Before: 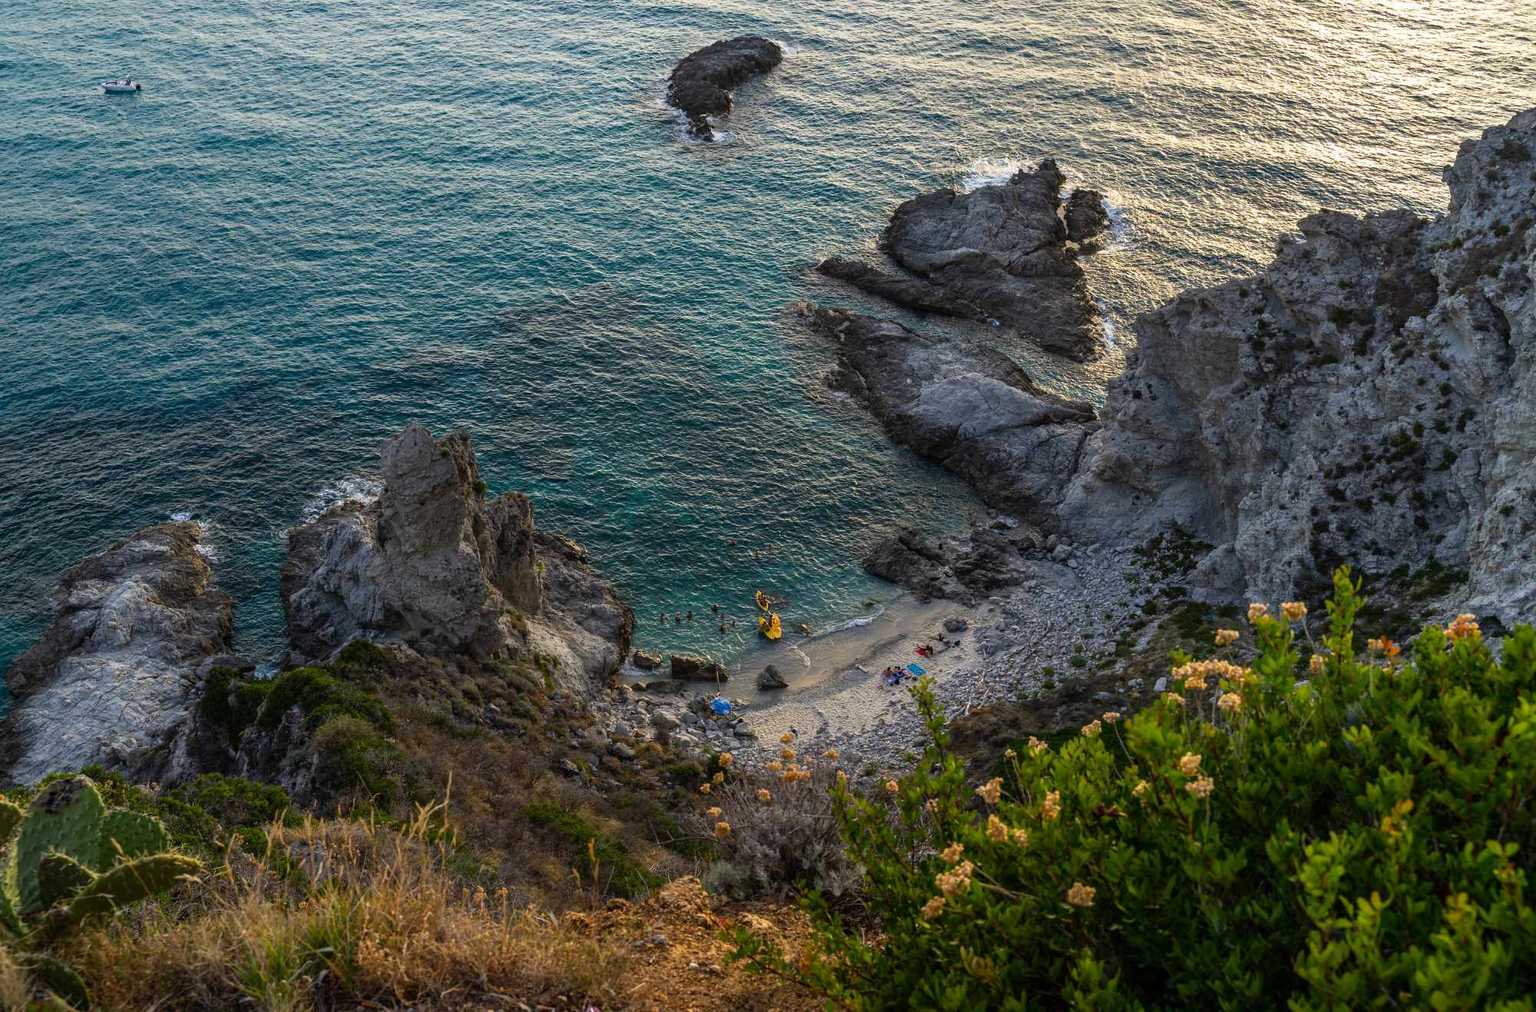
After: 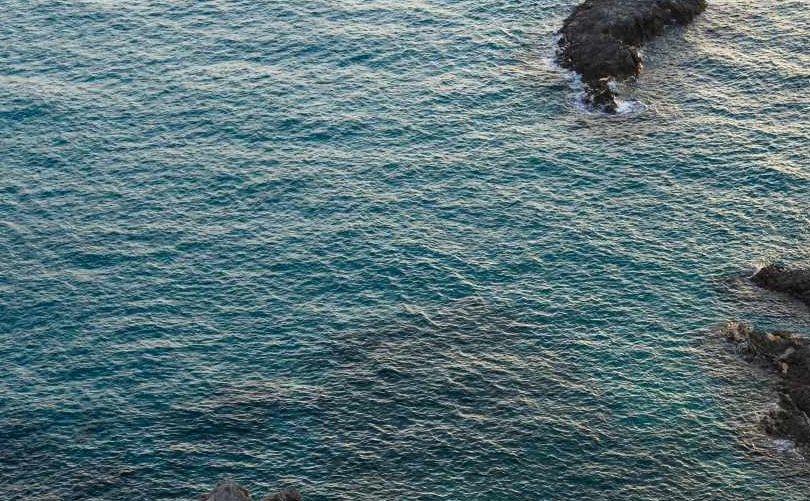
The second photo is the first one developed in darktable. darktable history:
crop: left 15.61%, top 5.448%, right 43.867%, bottom 56.484%
